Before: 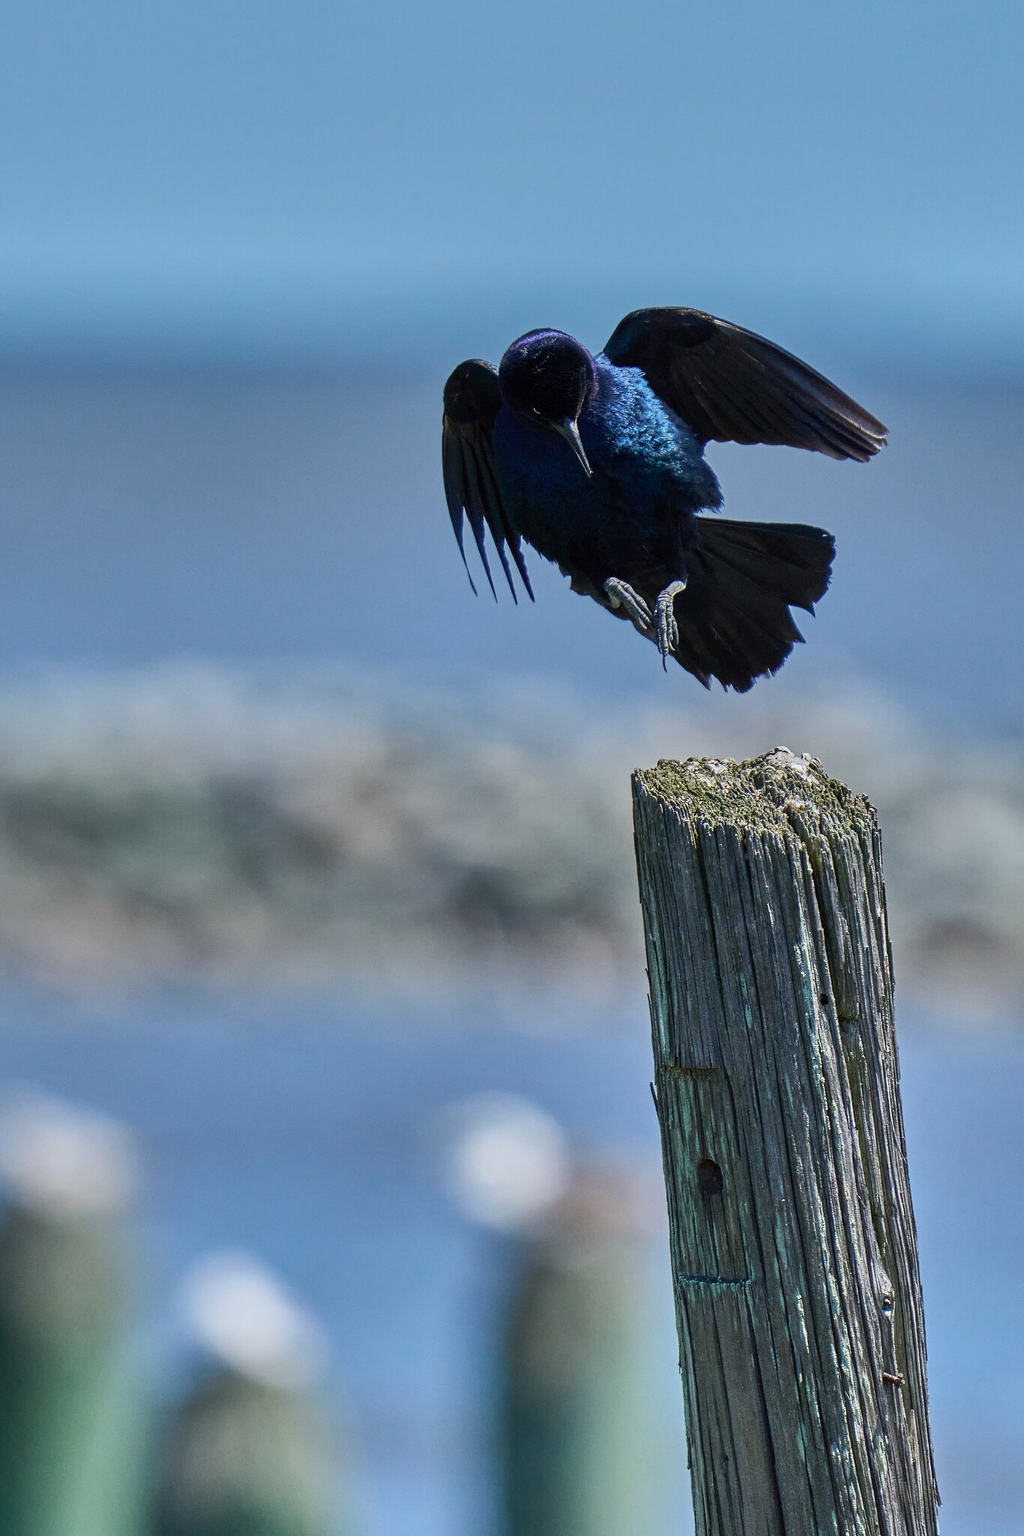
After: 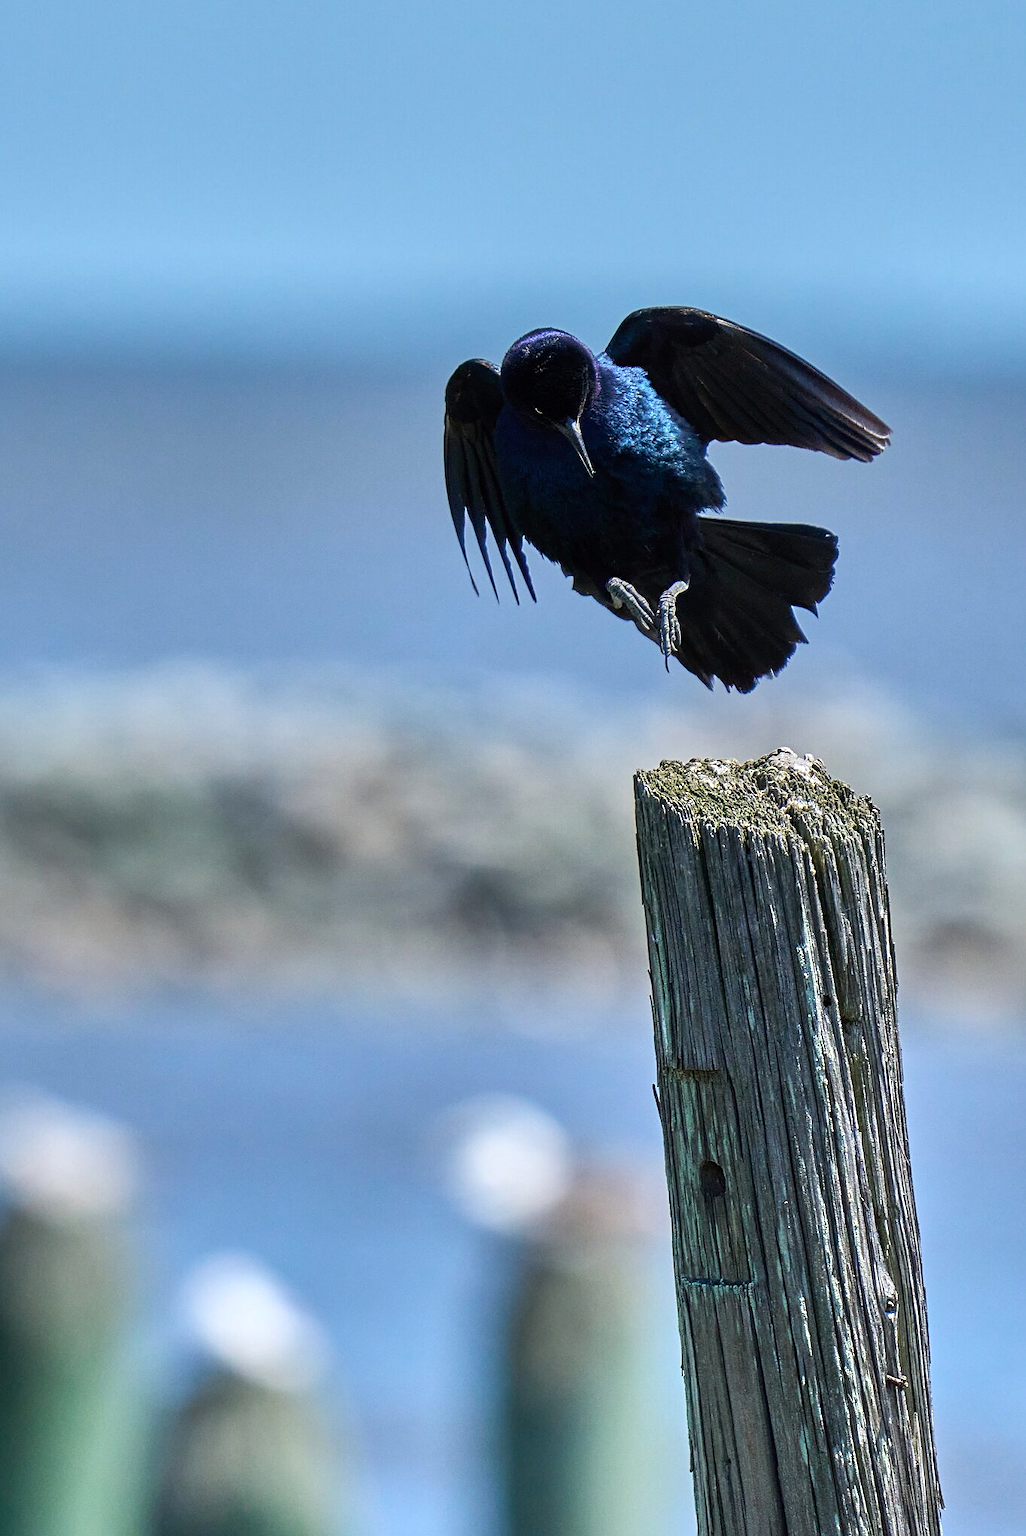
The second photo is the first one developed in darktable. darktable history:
crop: top 0.106%, bottom 0.148%
tone equalizer: -8 EV -0.452 EV, -7 EV -0.424 EV, -6 EV -0.322 EV, -5 EV -0.222 EV, -3 EV 0.207 EV, -2 EV 0.308 EV, -1 EV 0.388 EV, +0 EV 0.422 EV
sharpen: amount 0.203
